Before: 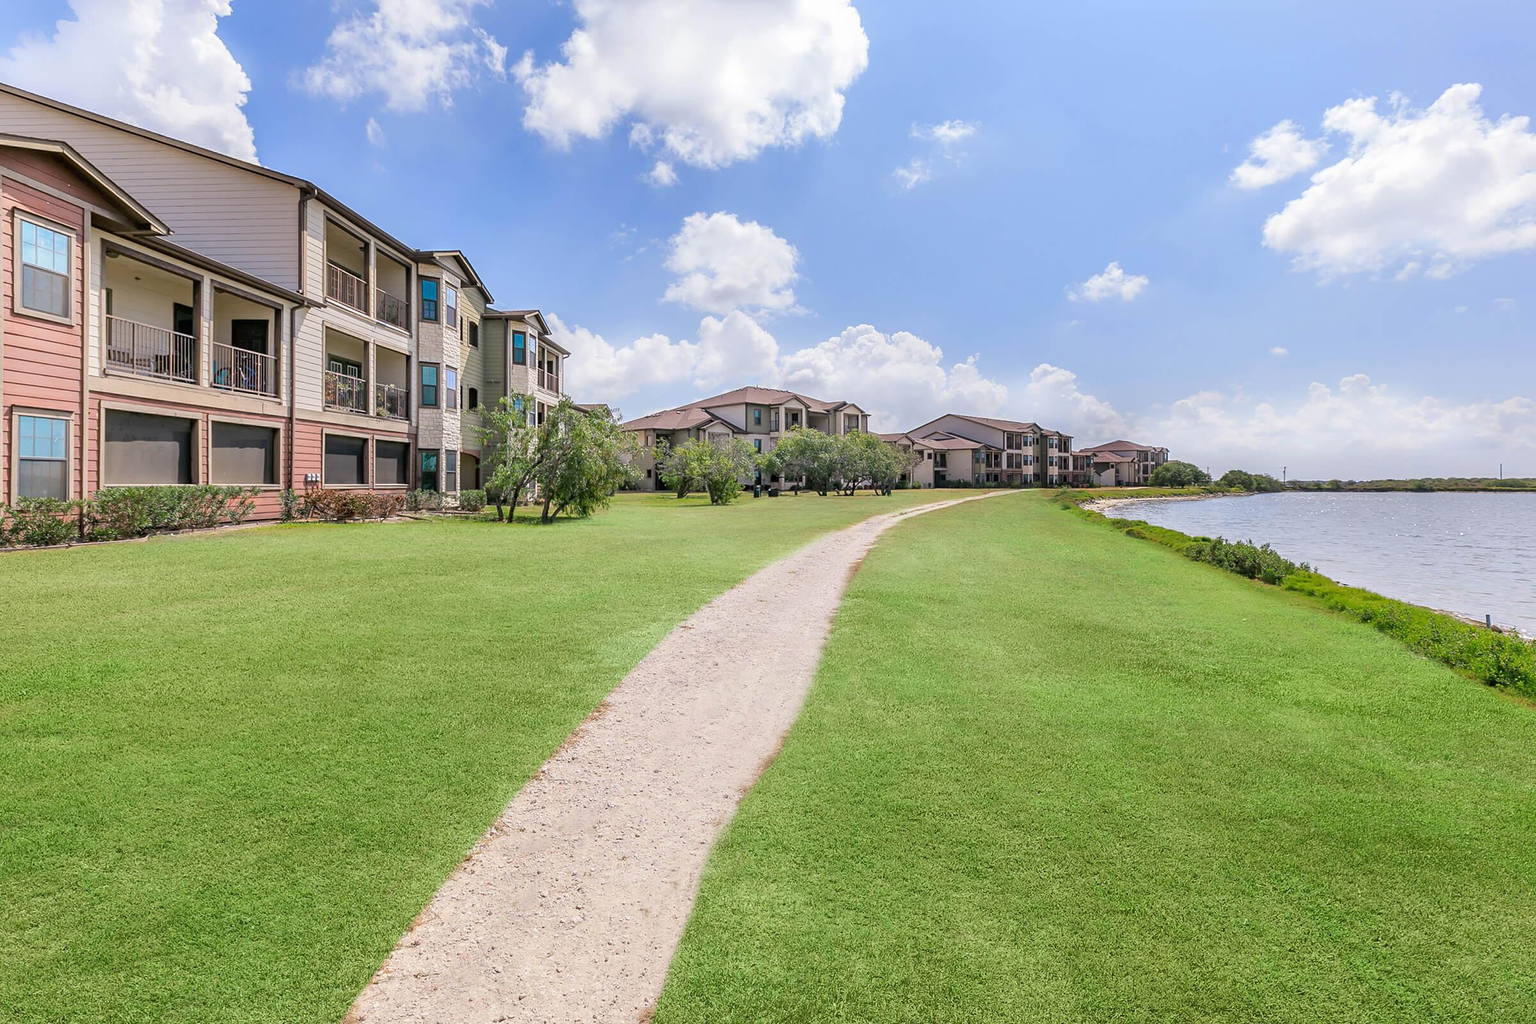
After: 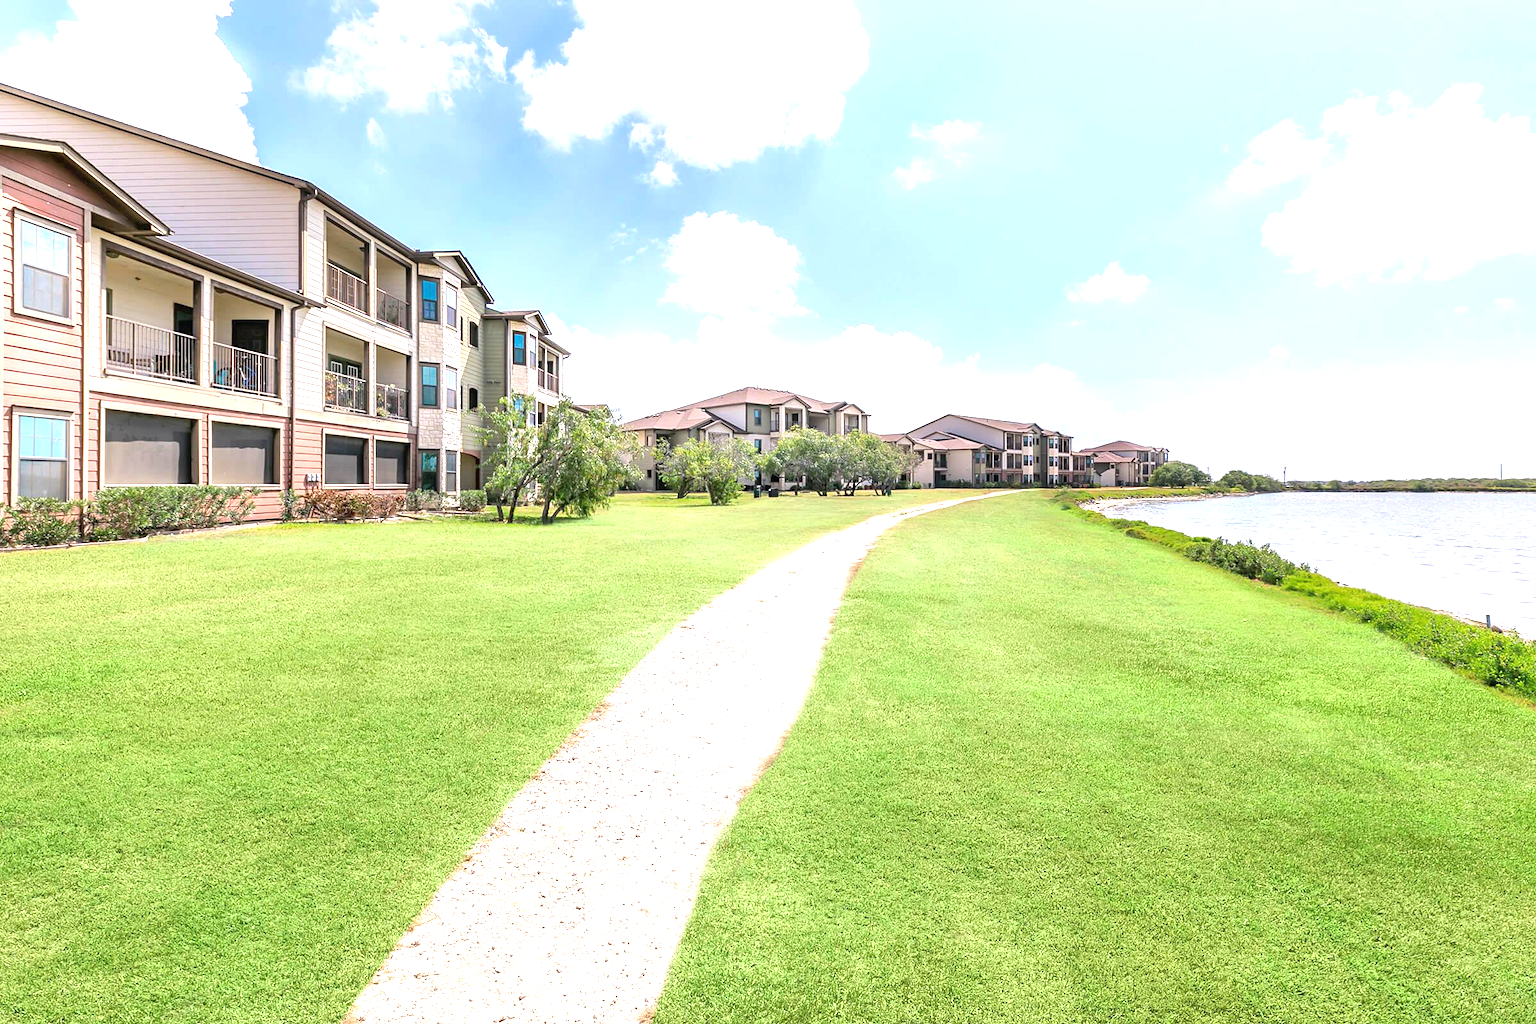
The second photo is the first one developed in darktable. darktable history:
exposure: black level correction 0, exposure 1.102 EV, compensate exposure bias true, compensate highlight preservation false
